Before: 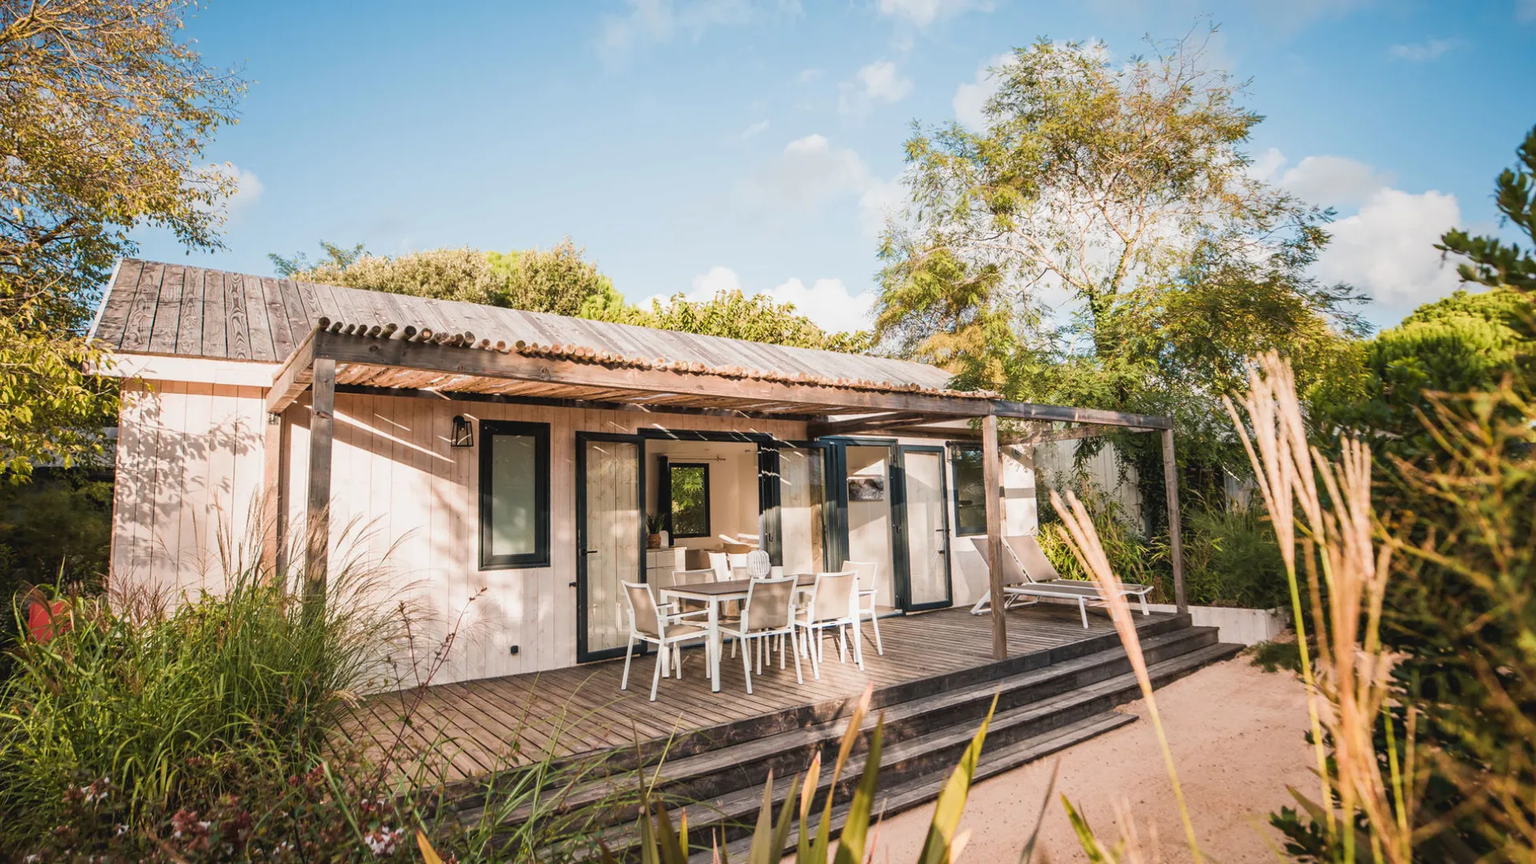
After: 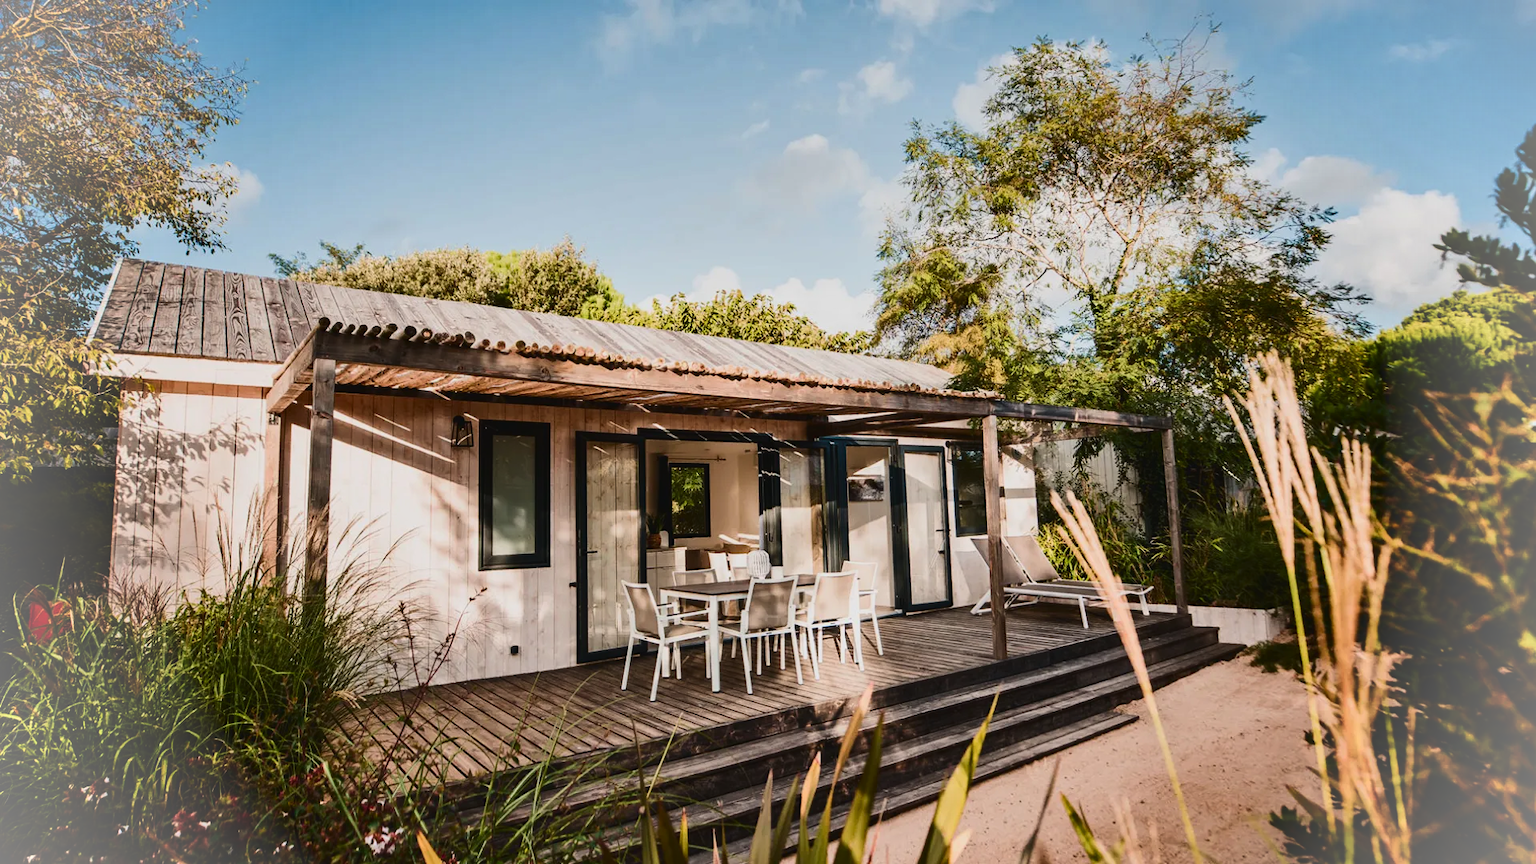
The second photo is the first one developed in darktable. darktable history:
exposure: black level correction -0.015, exposure -0.53 EV, compensate exposure bias true, compensate highlight preservation false
shadows and highlights: soften with gaussian
vignetting: brightness 0.317, saturation 0.003, center (0, 0.007), unbound false
contrast brightness saturation: contrast 0.316, brightness -0.074, saturation 0.175
